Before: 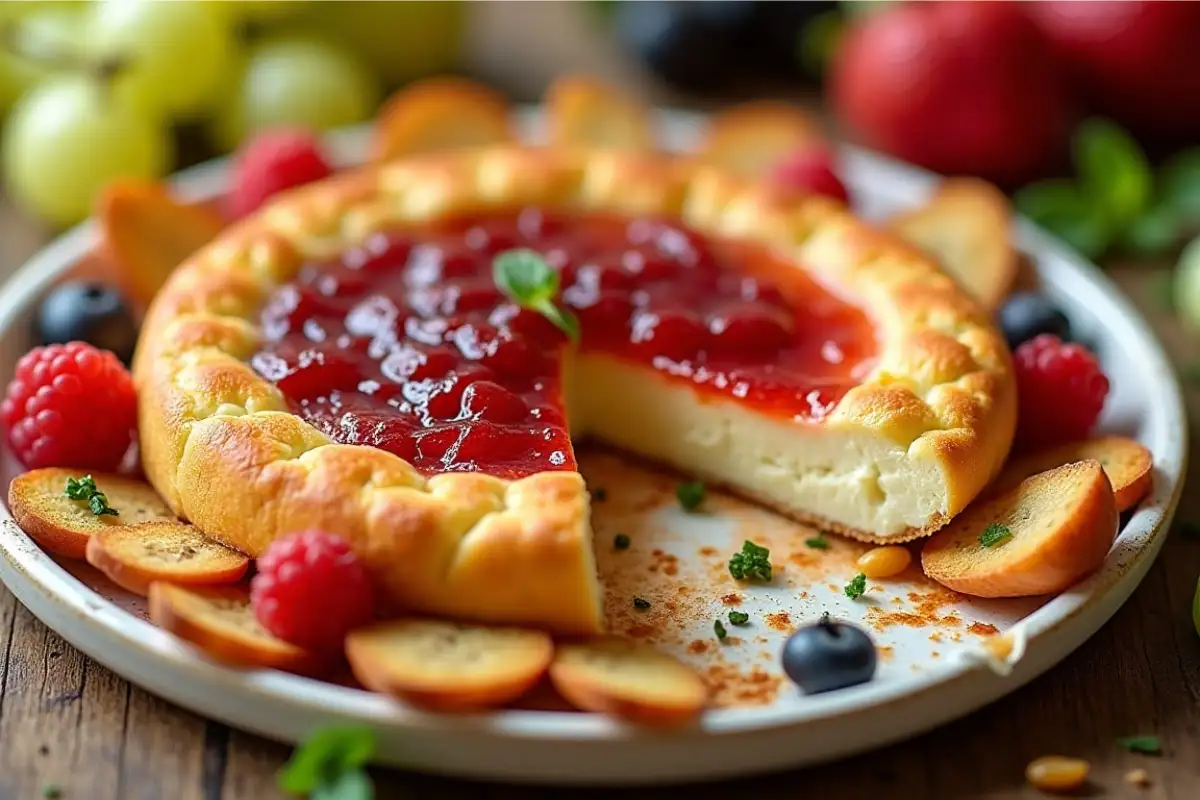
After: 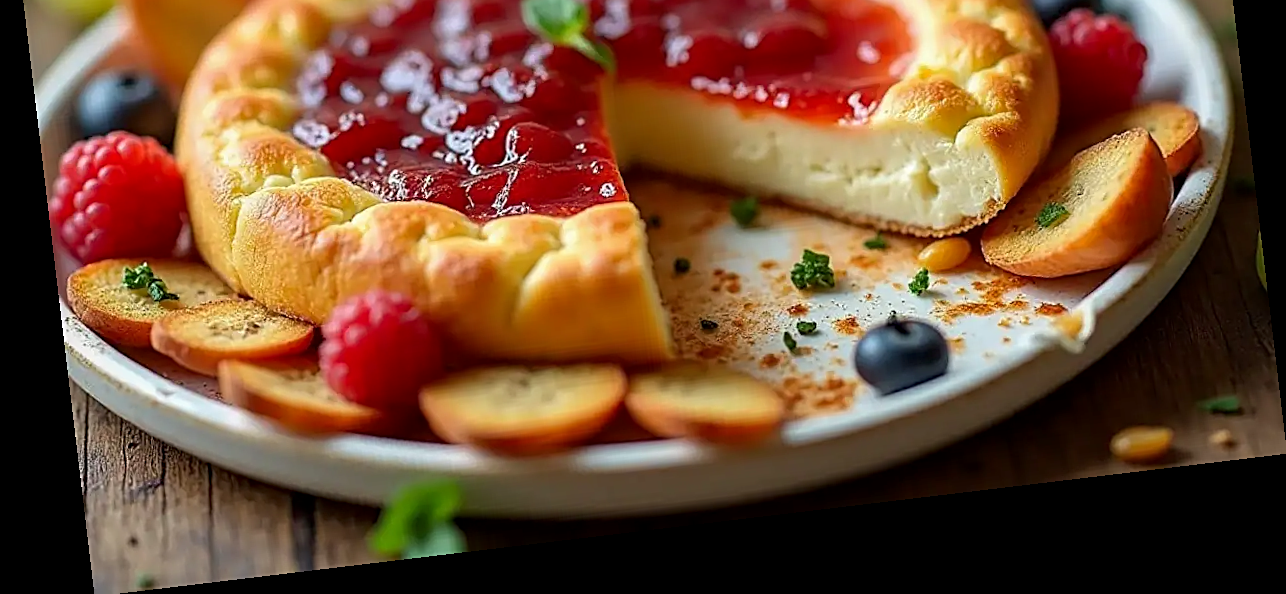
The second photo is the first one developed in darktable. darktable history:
crop and rotate: top 36.435%
local contrast: highlights 61%, shadows 106%, detail 107%, midtone range 0.529
sharpen: on, module defaults
rotate and perspective: rotation -6.83°, automatic cropping off
